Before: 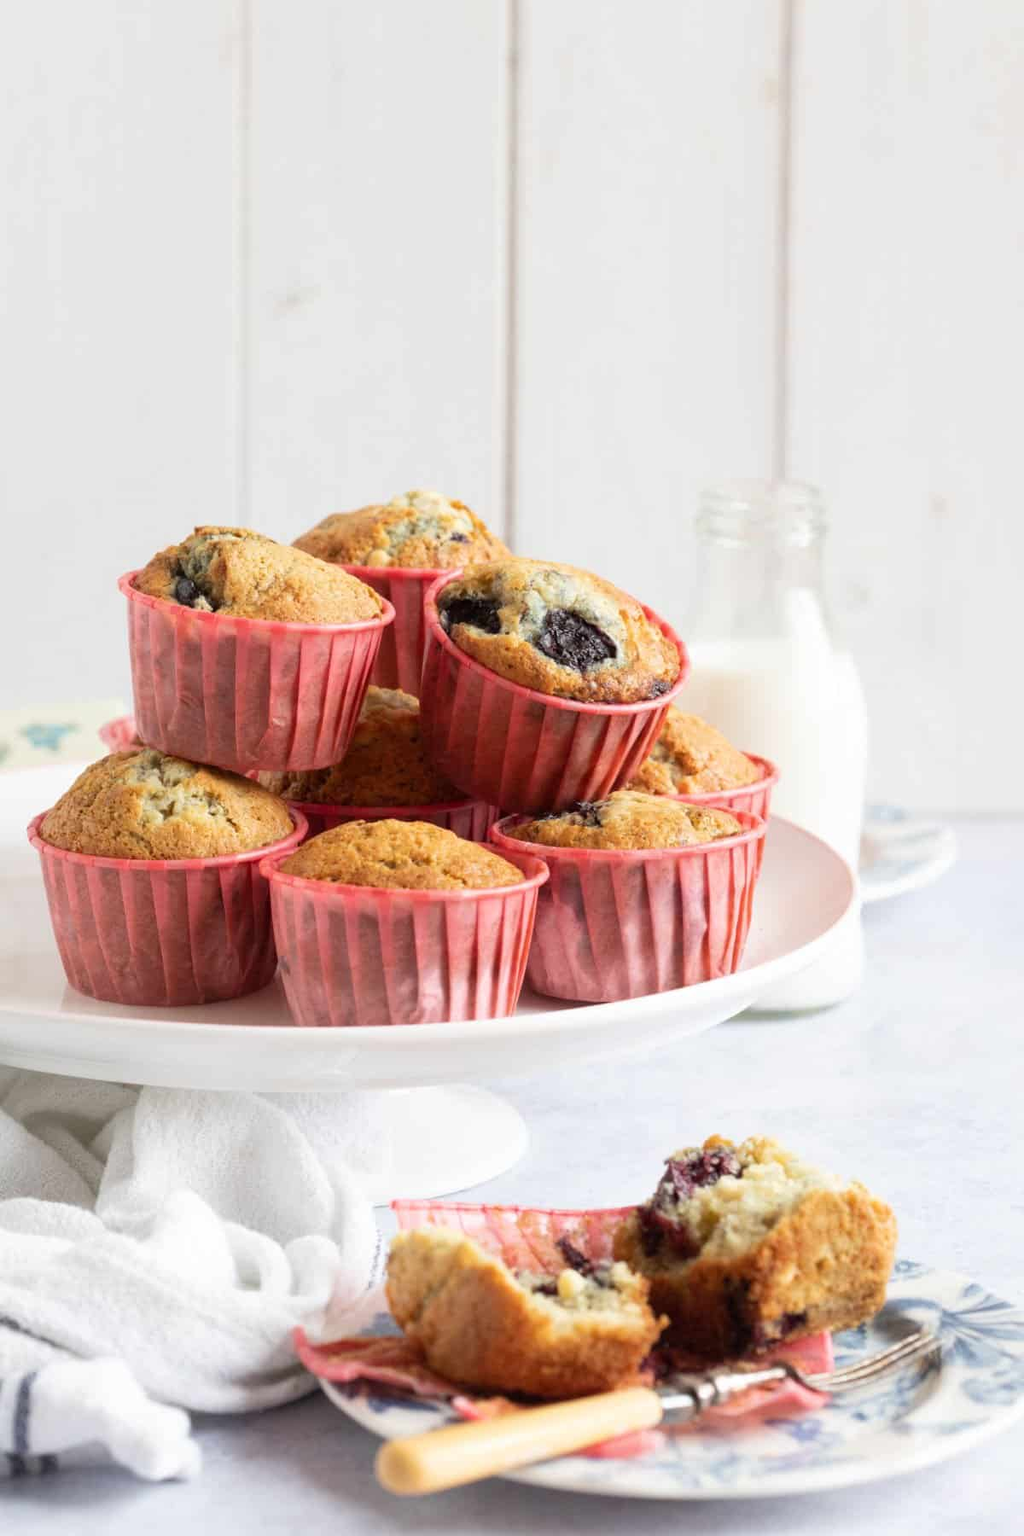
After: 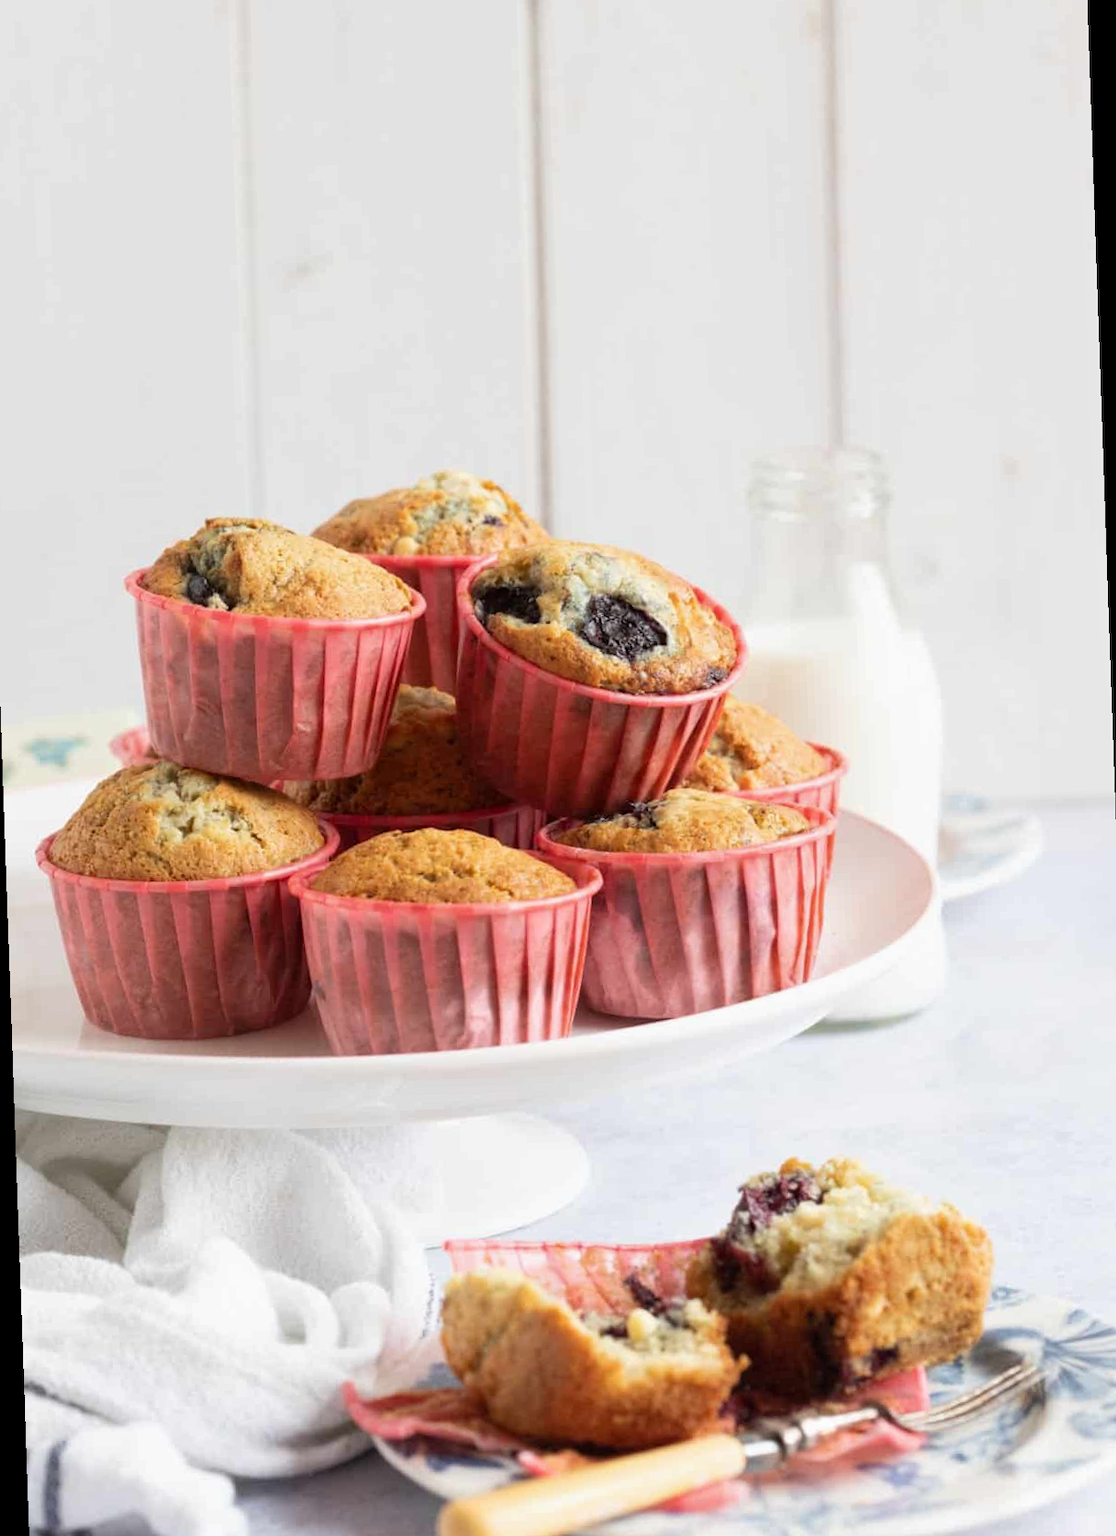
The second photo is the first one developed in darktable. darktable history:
tone equalizer: on, module defaults
rotate and perspective: rotation -2°, crop left 0.022, crop right 0.978, crop top 0.049, crop bottom 0.951
exposure: exposure -0.05 EV
